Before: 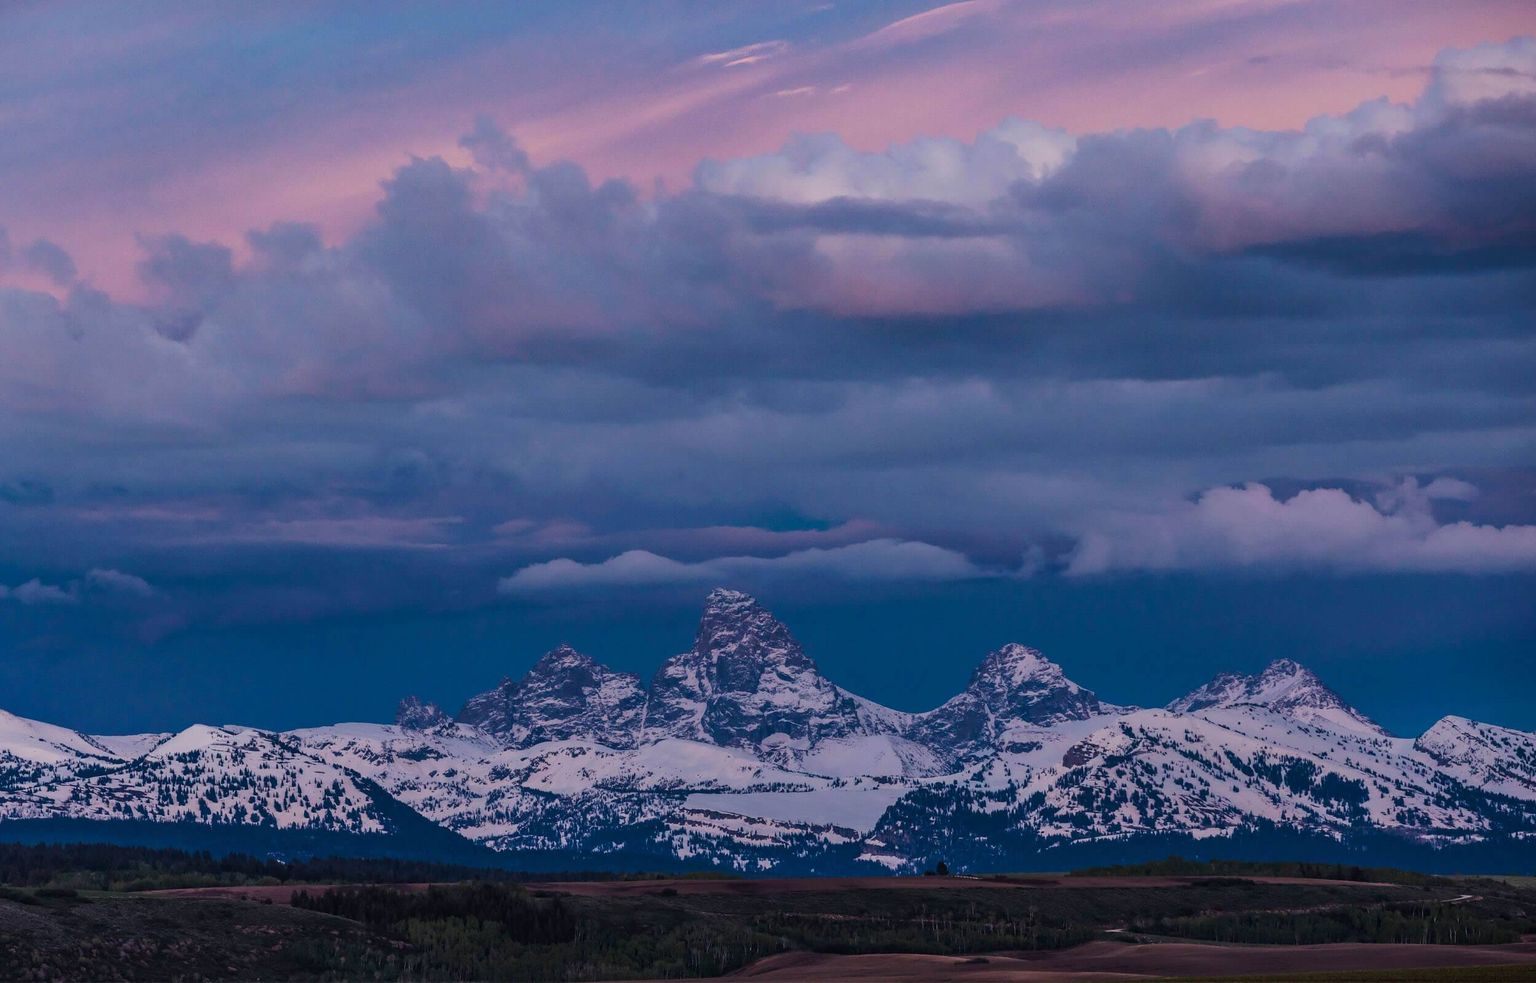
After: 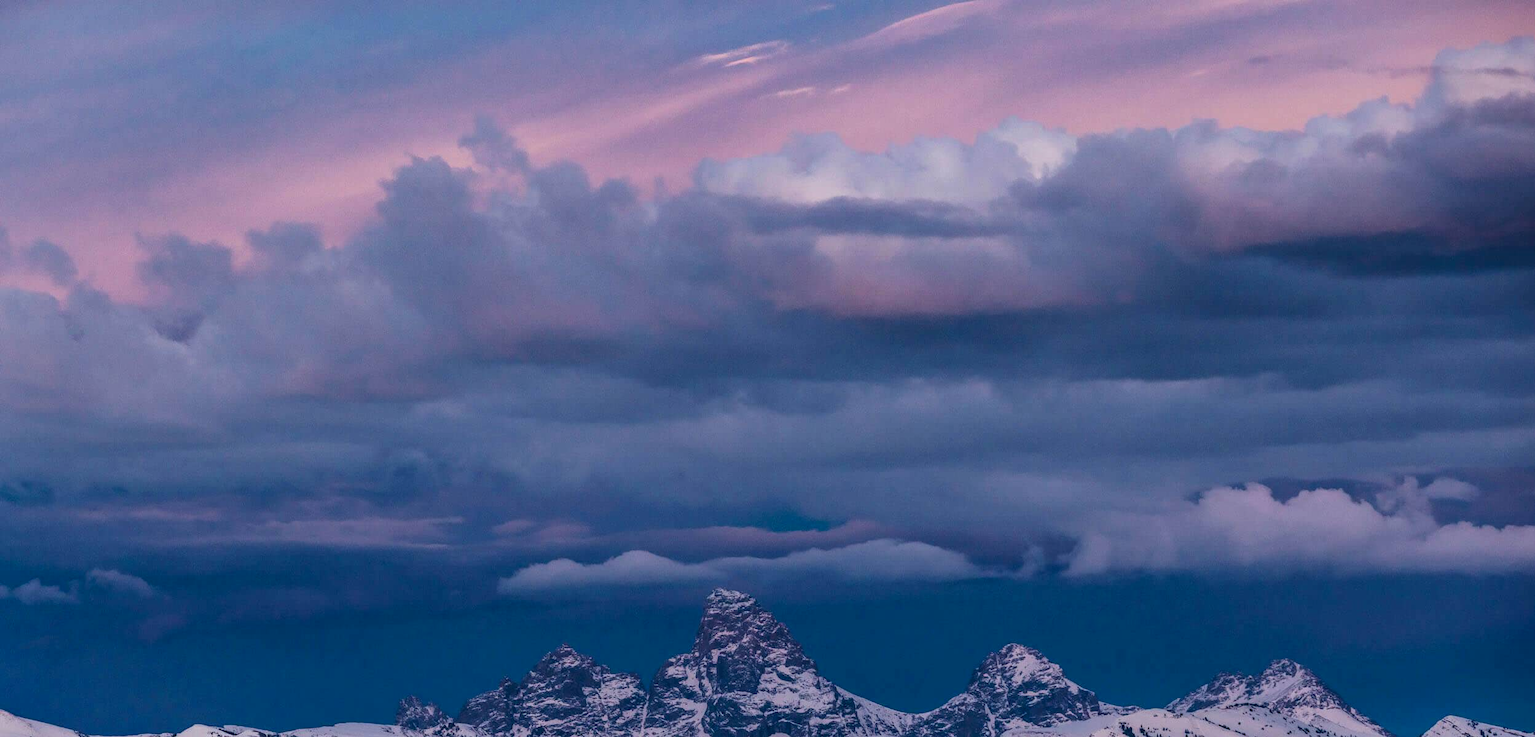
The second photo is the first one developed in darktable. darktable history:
local contrast: detail 130%
crop: bottom 24.988%
